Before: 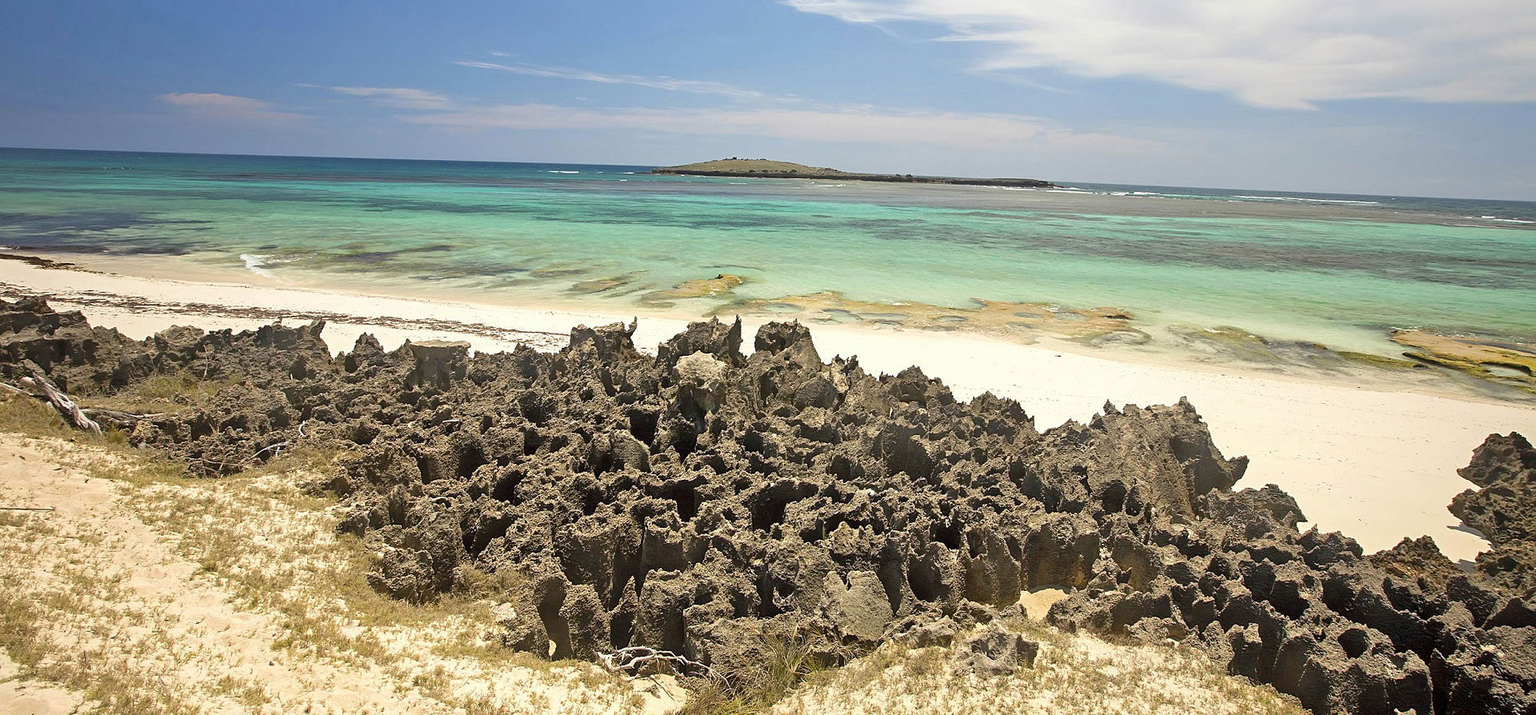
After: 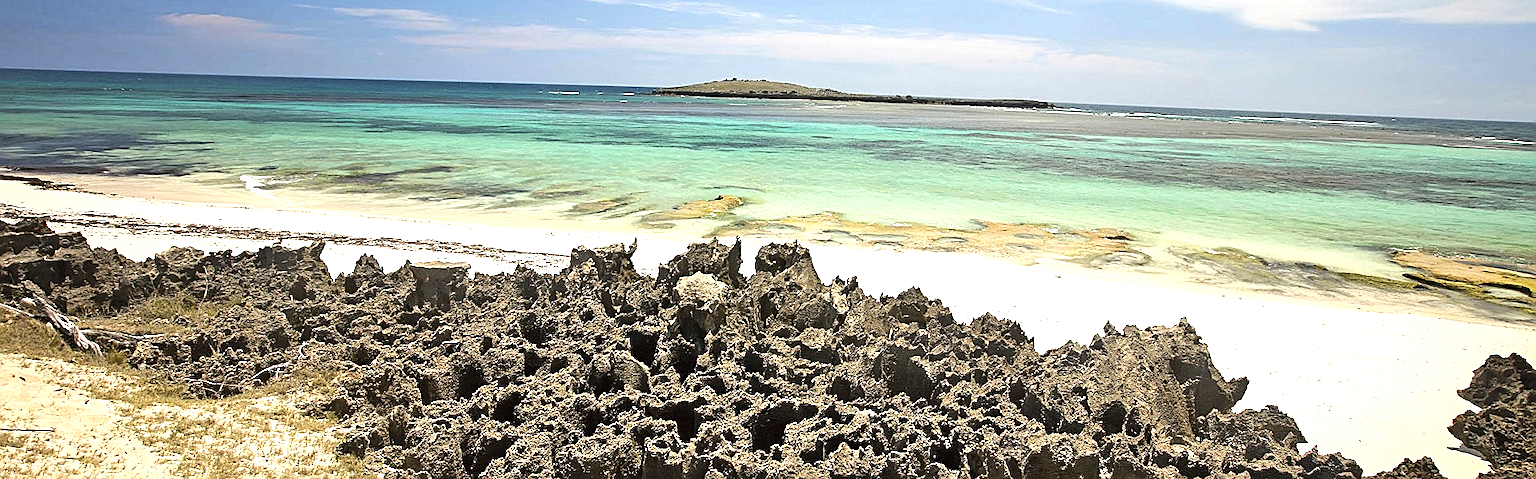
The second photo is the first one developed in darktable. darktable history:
crop: top 11.156%, bottom 21.829%
sharpen: amount 0.494
tone equalizer: -8 EV -0.717 EV, -7 EV -0.675 EV, -6 EV -0.565 EV, -5 EV -0.401 EV, -3 EV 0.386 EV, -2 EV 0.6 EV, -1 EV 0.693 EV, +0 EV 0.764 EV, edges refinement/feathering 500, mask exposure compensation -1.57 EV, preserve details no
